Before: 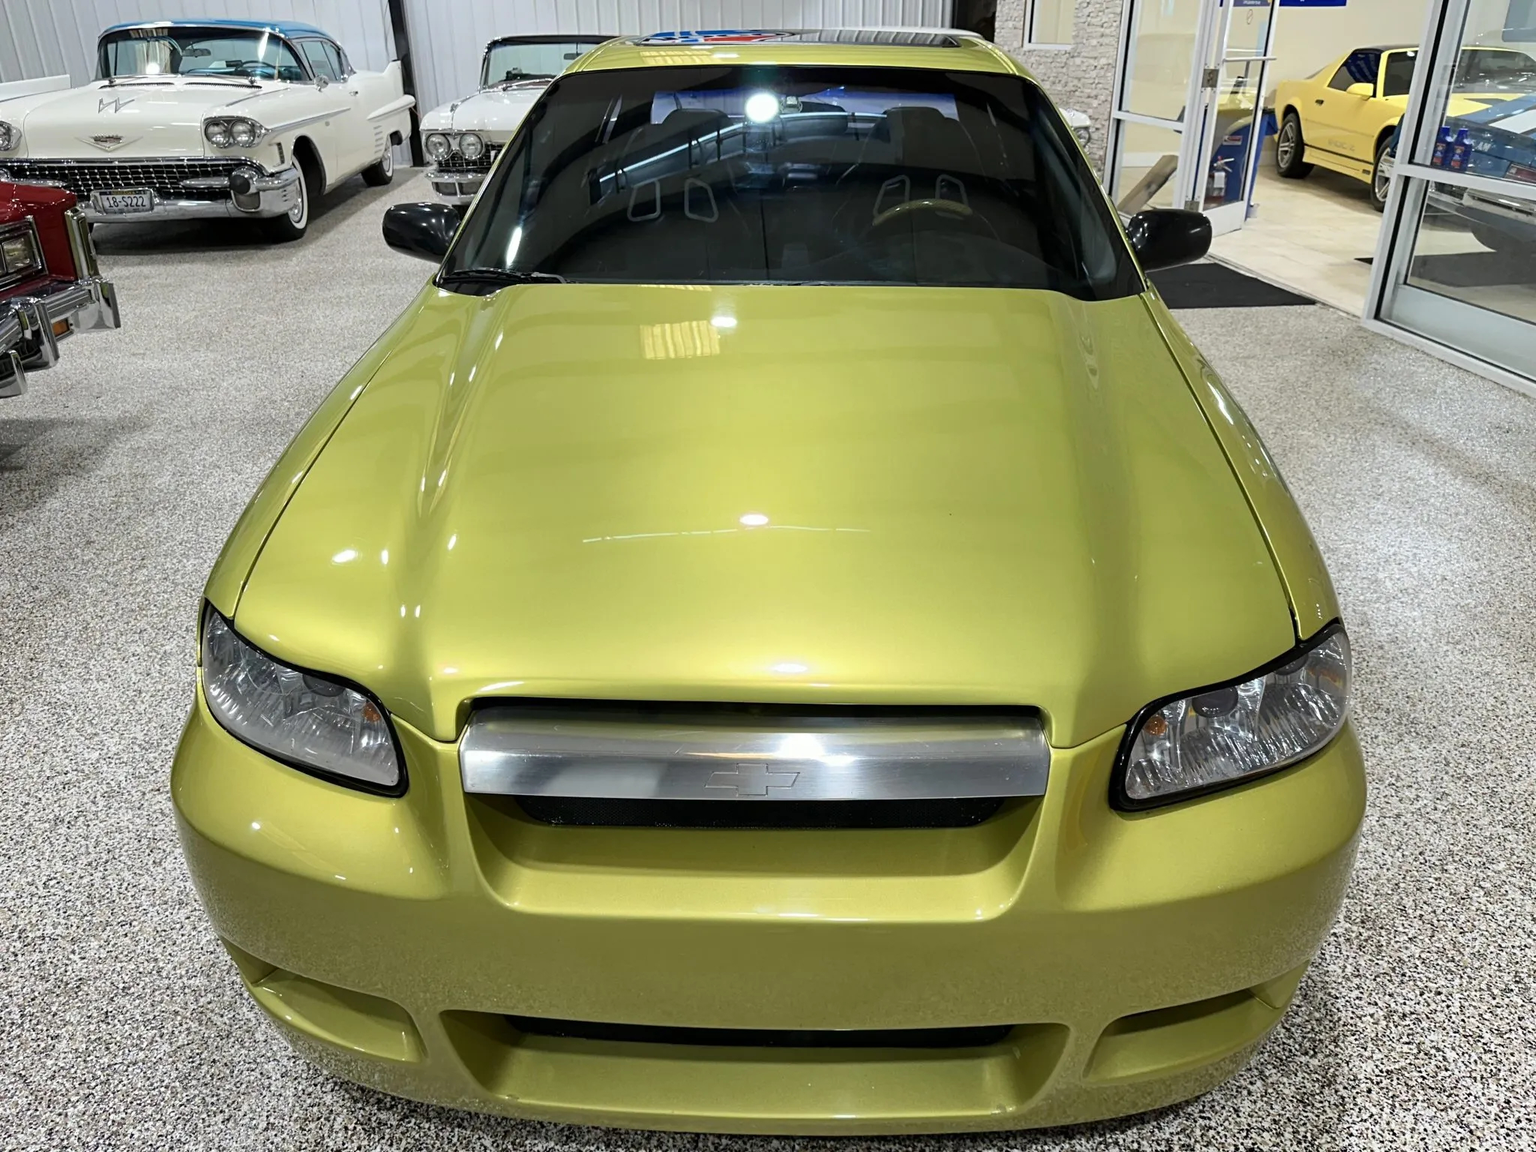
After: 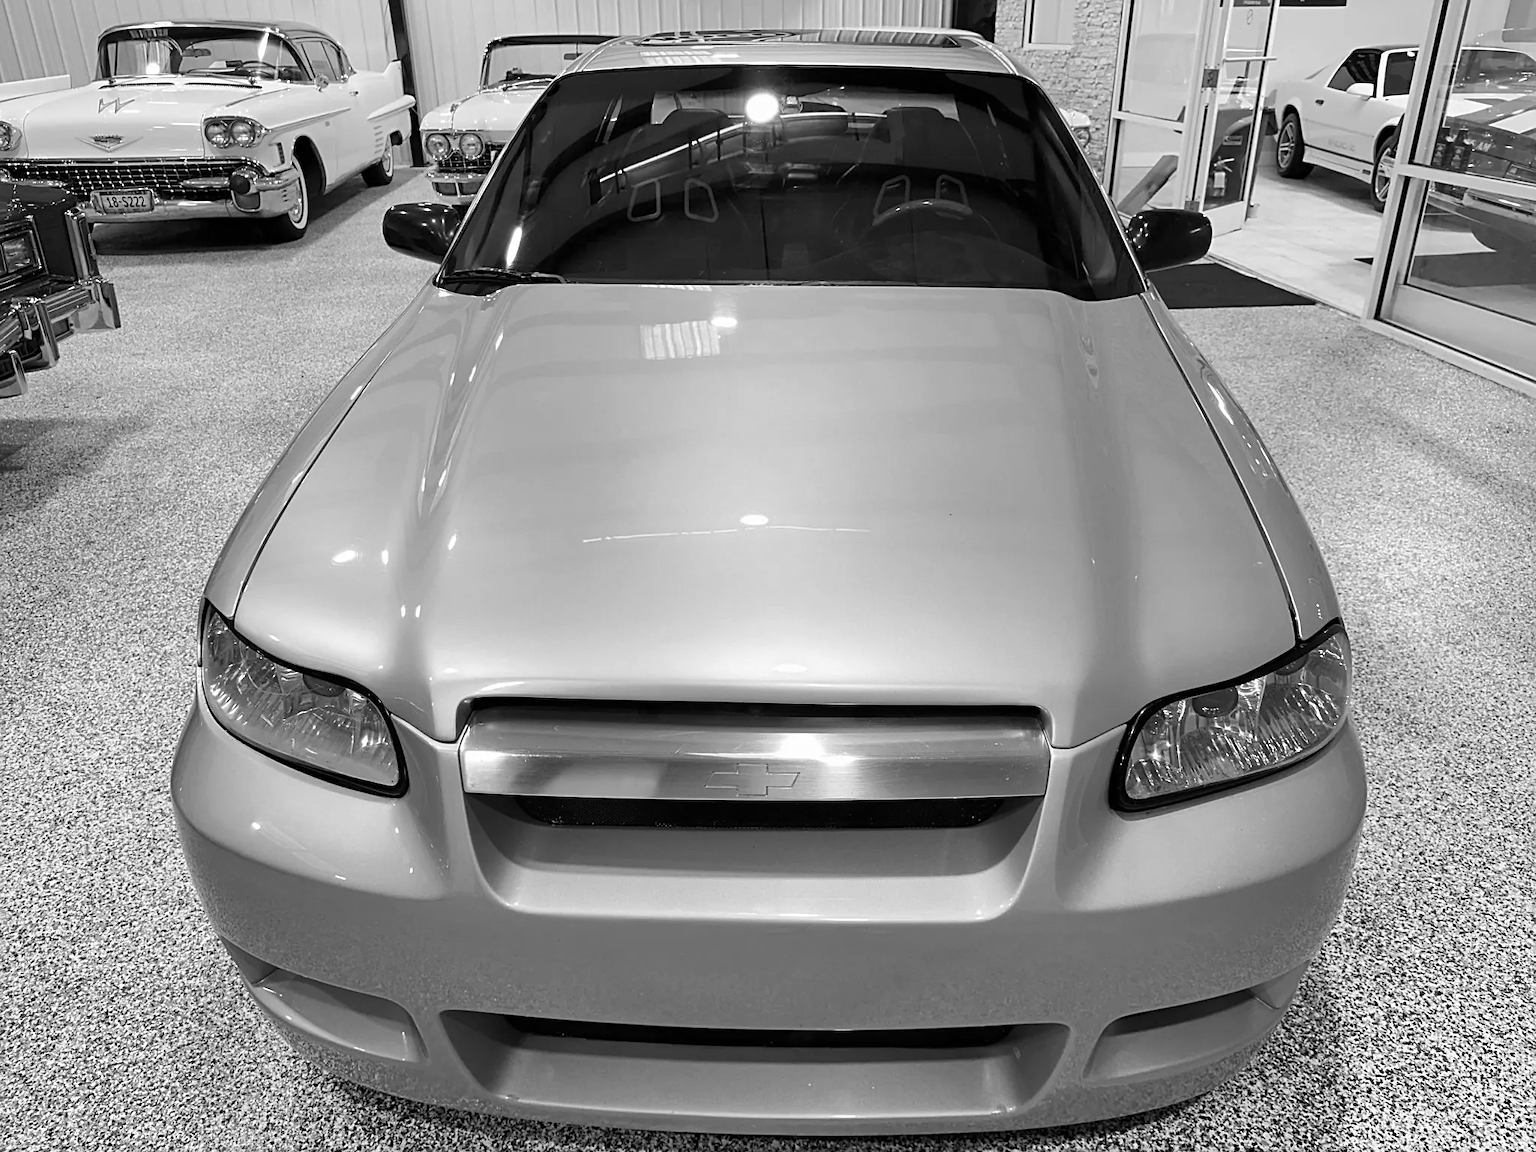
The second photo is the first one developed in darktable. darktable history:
sharpen: radius 1.864, amount 0.398, threshold 1.271
contrast brightness saturation: saturation -1
